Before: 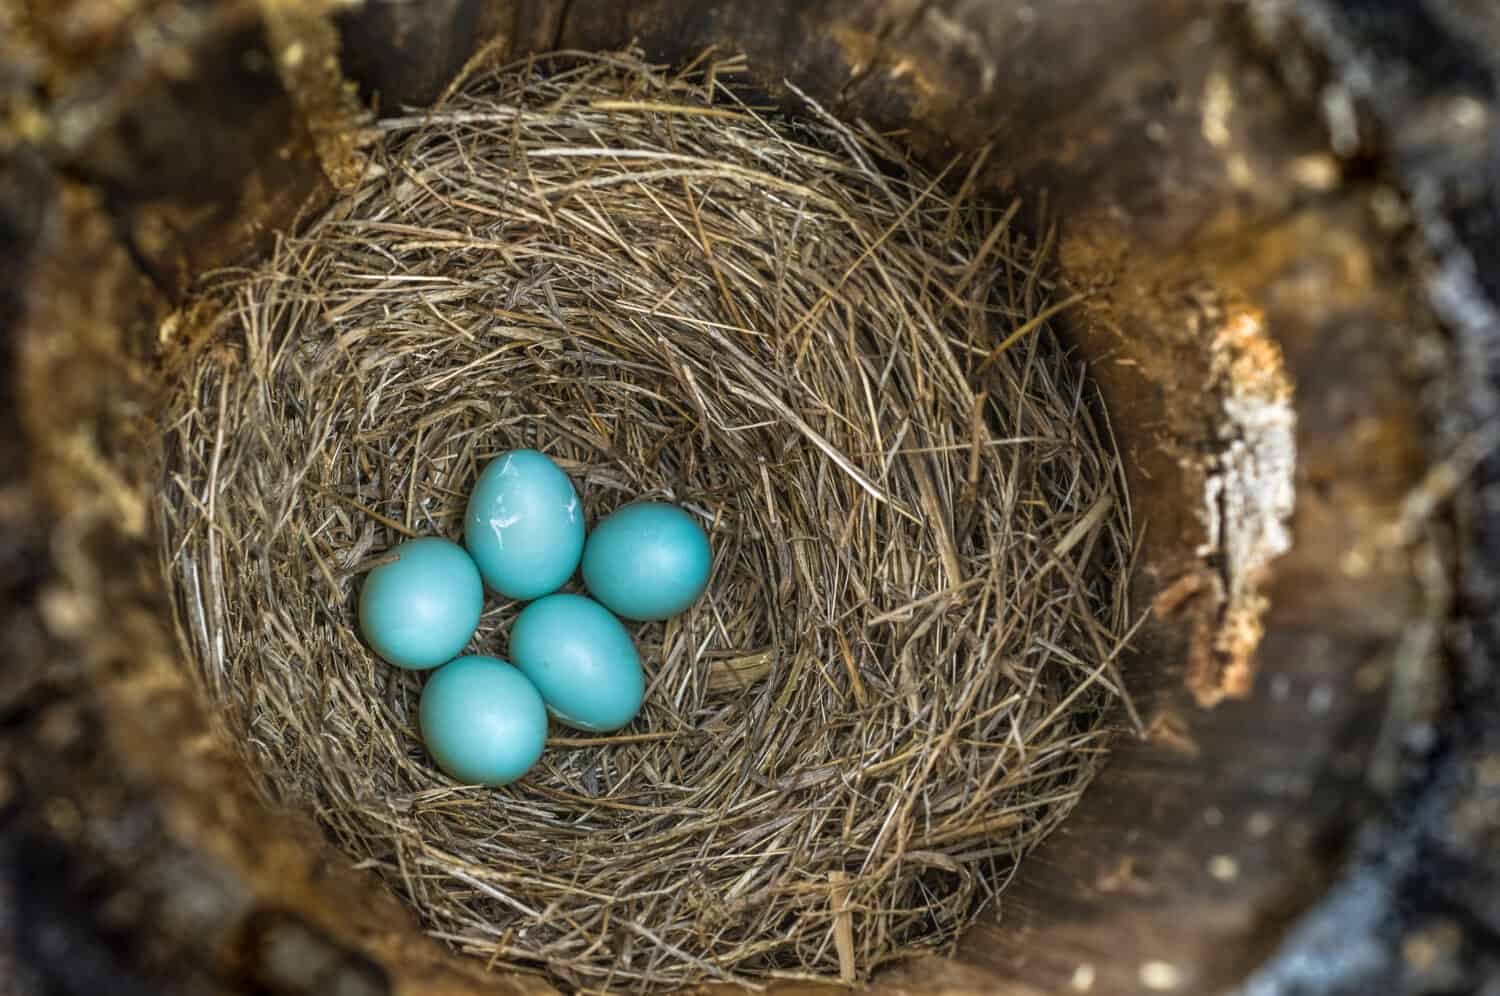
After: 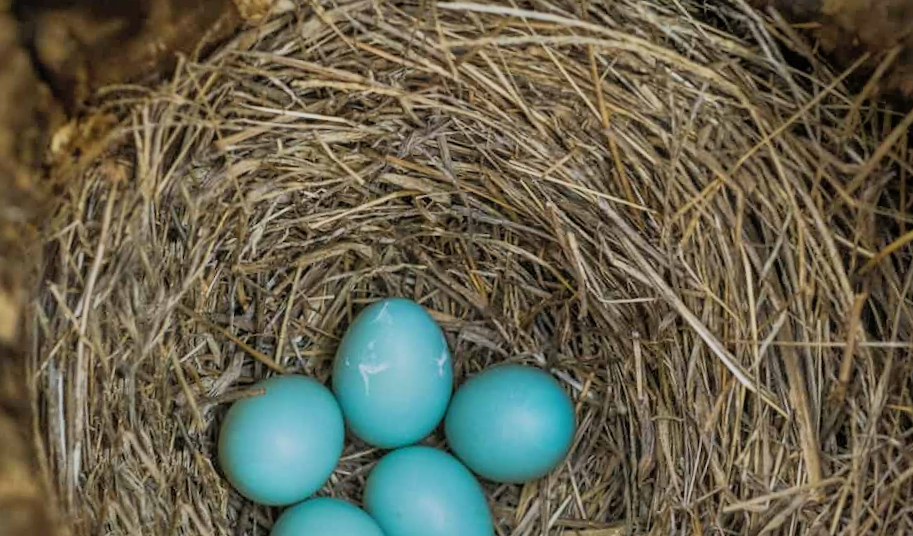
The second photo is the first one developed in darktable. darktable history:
filmic rgb: black relative exposure -8.13 EV, white relative exposure 3.77 EV, hardness 4.47, color science v6 (2022), iterations of high-quality reconstruction 0
shadows and highlights: on, module defaults
crop and rotate: angle -6.42°, left 1.987%, top 6.673%, right 27.224%, bottom 30.712%
